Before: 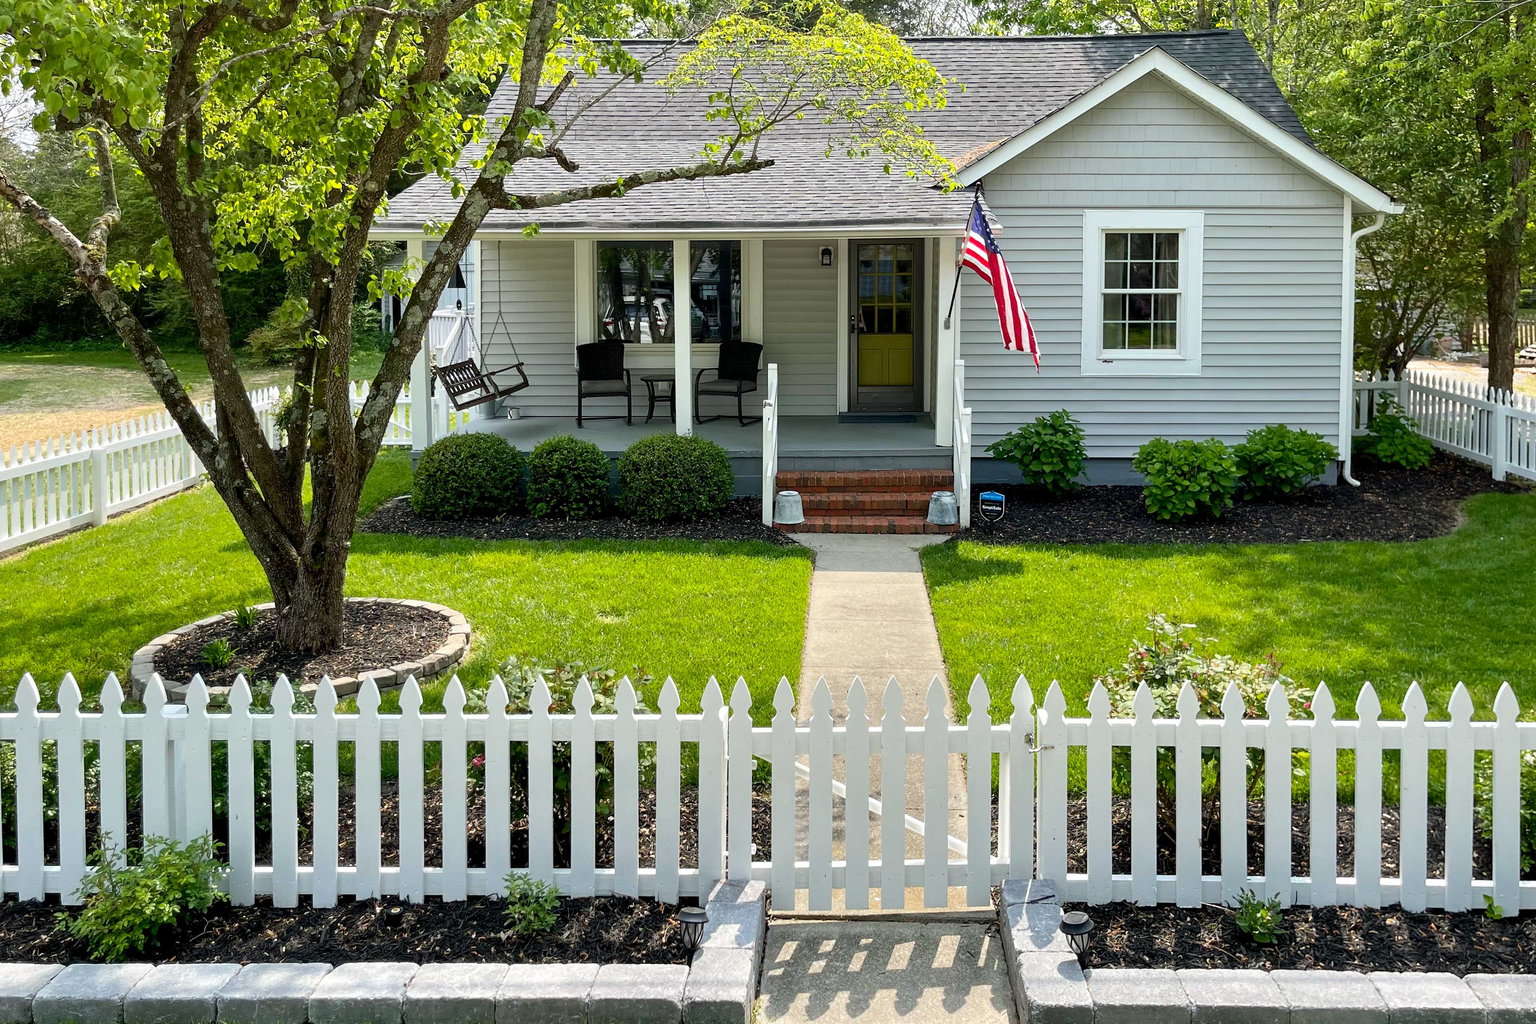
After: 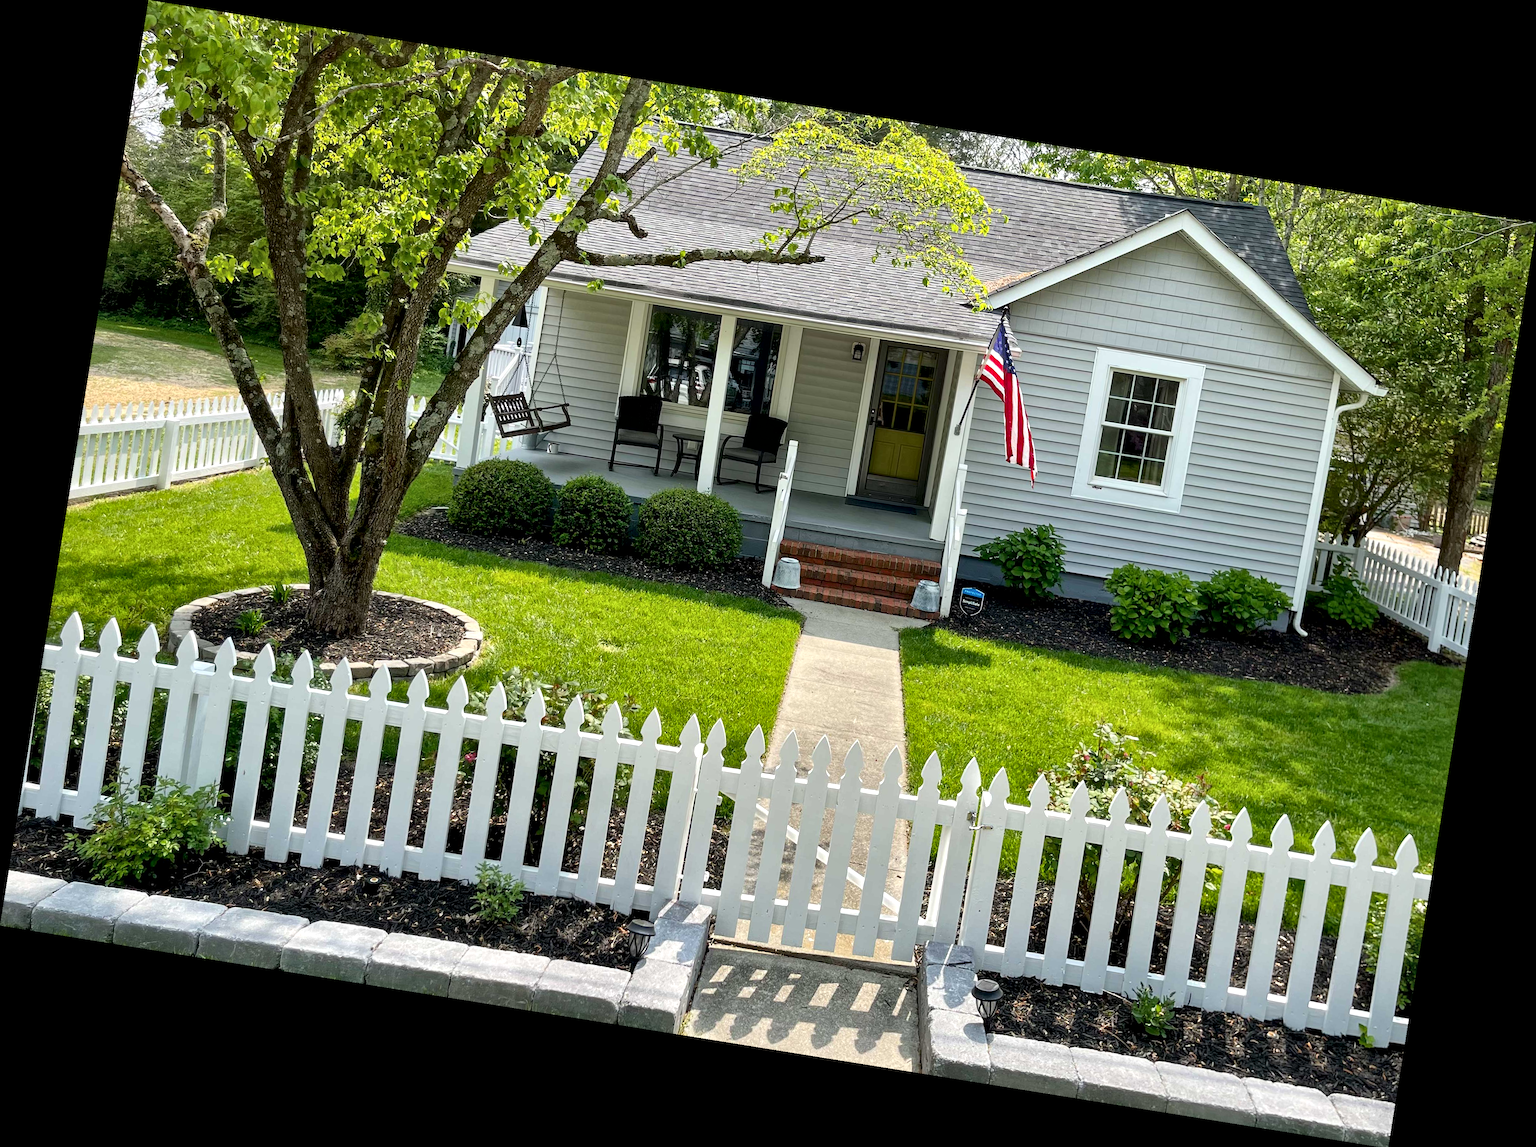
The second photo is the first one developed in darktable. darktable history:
local contrast: mode bilateral grid, contrast 20, coarseness 100, detail 150%, midtone range 0.2
rotate and perspective: rotation 9.12°, automatic cropping off
